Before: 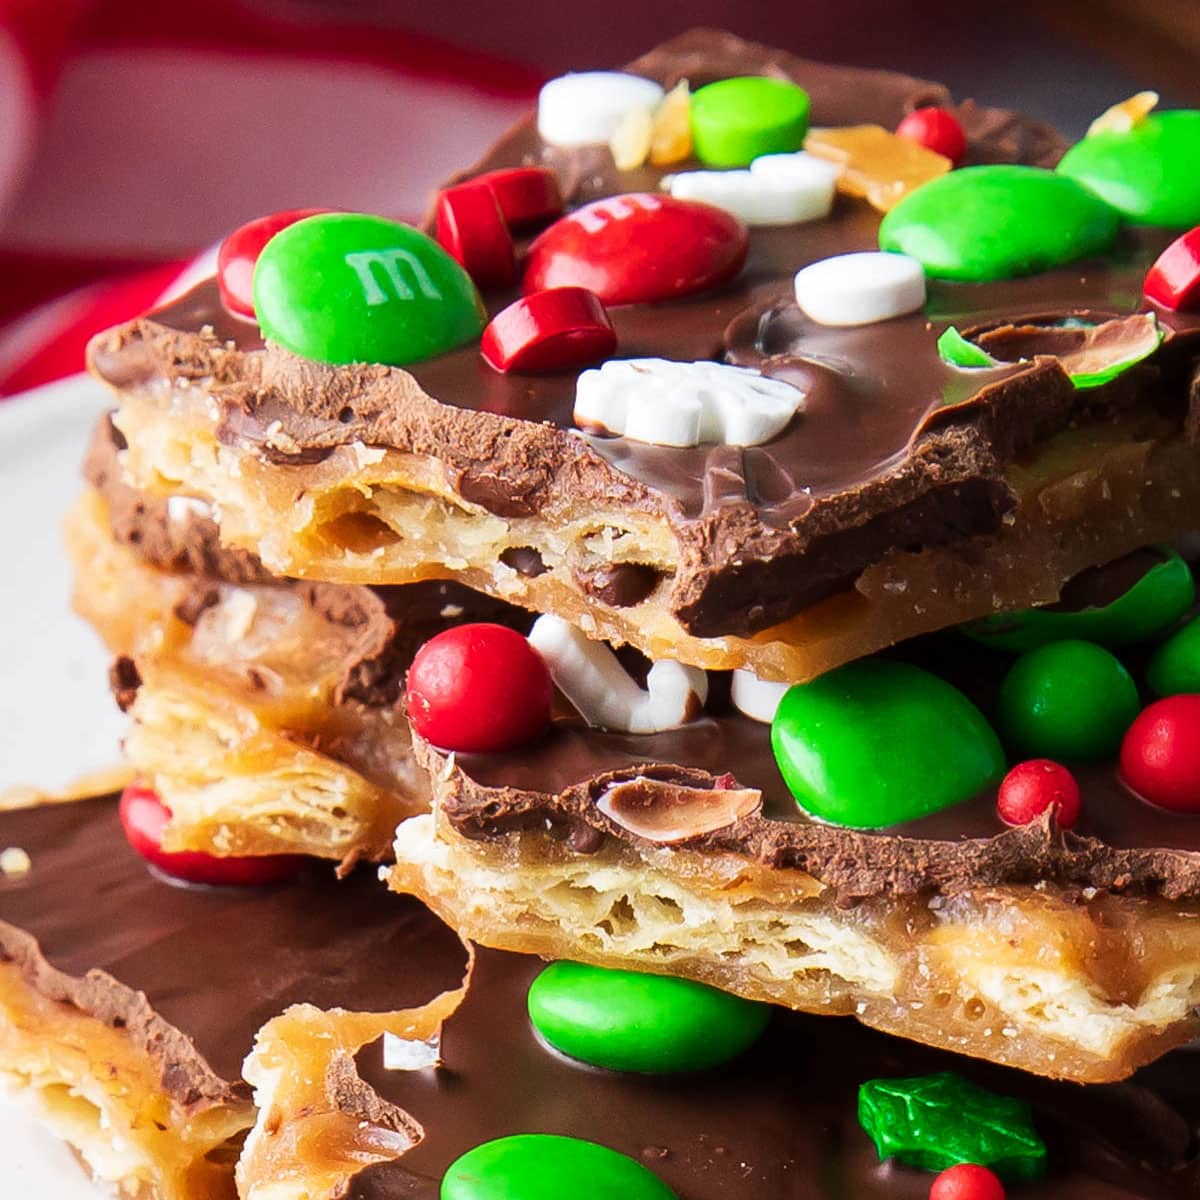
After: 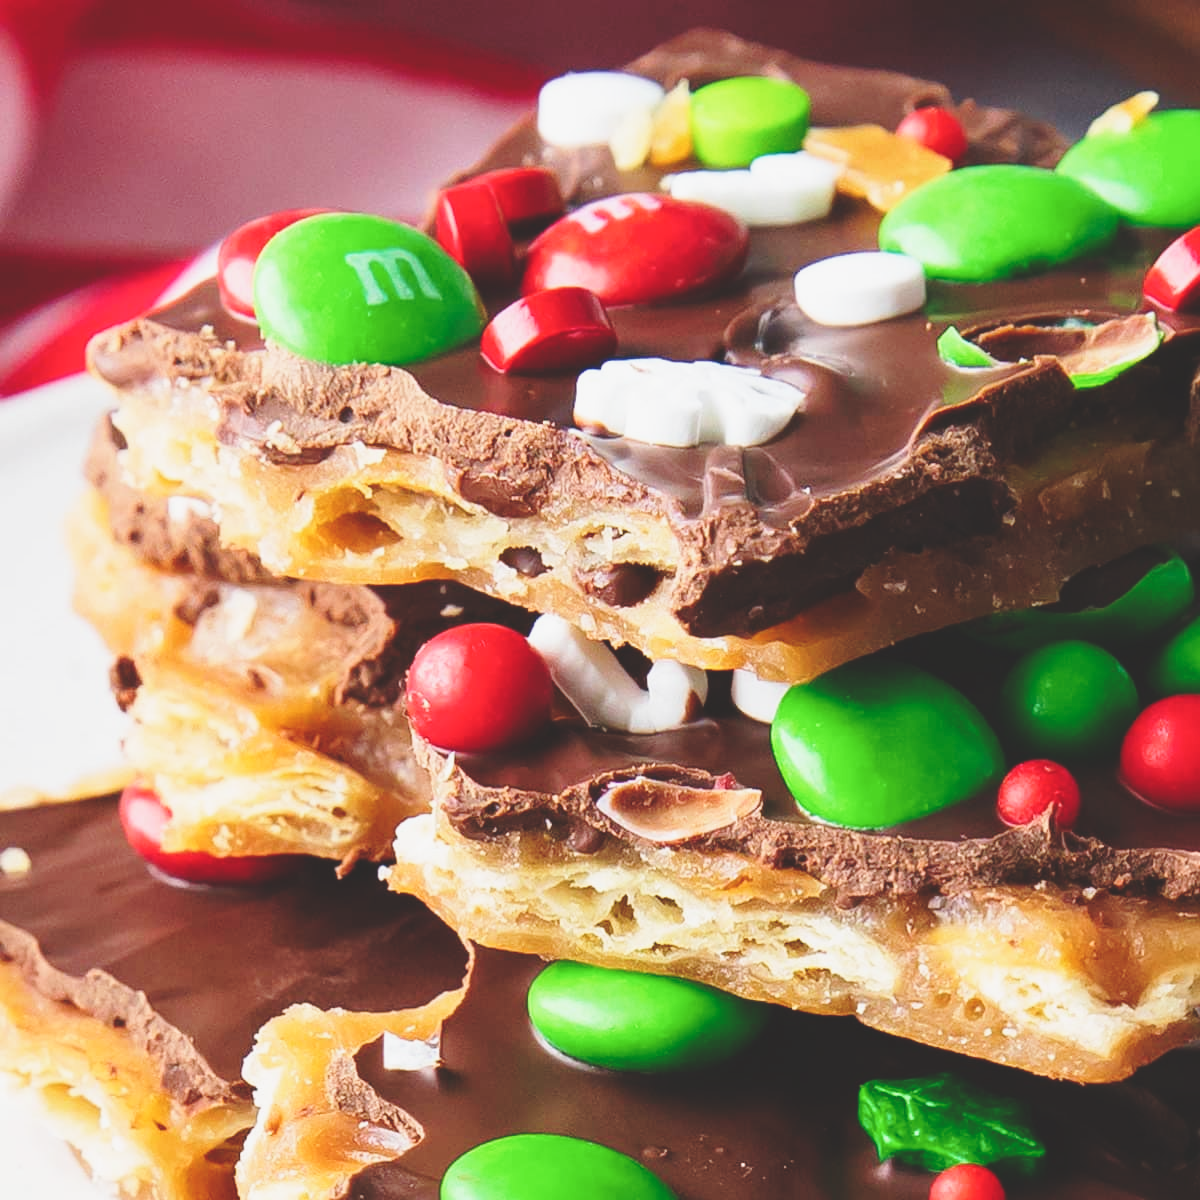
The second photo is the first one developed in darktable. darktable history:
exposure: black level correction -0.036, exposure -0.497 EV, compensate highlight preservation false
base curve: curves: ch0 [(0, 0) (0.036, 0.037) (0.121, 0.228) (0.46, 0.76) (0.859, 0.983) (1, 1)], preserve colors none
